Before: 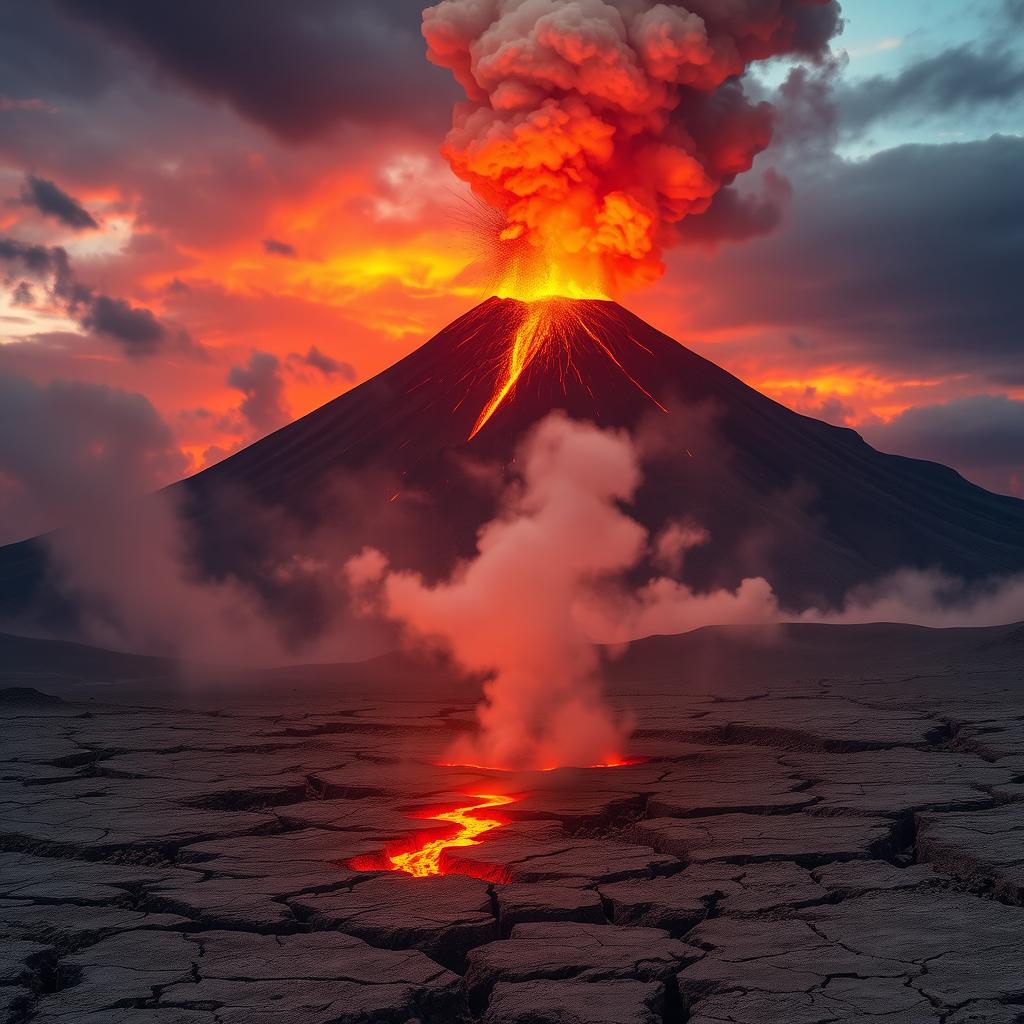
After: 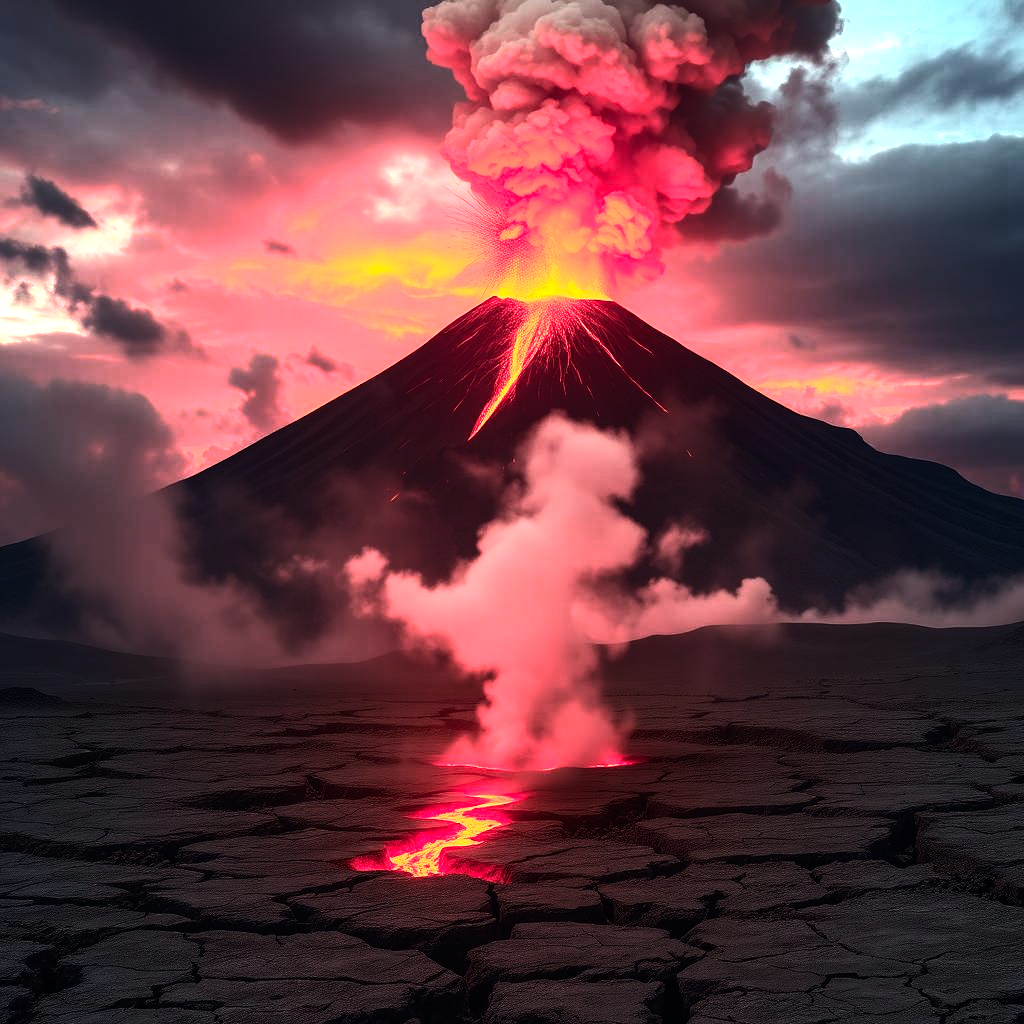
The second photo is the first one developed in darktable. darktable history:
color zones: curves: ch0 [(0.473, 0.374) (0.742, 0.784)]; ch1 [(0.354, 0.737) (0.742, 0.705)]; ch2 [(0.318, 0.421) (0.758, 0.532)]
contrast brightness saturation: contrast 0.1, saturation -0.3
tone equalizer: -8 EV -1.08 EV, -7 EV -1.01 EV, -6 EV -0.867 EV, -5 EV -0.578 EV, -3 EV 0.578 EV, -2 EV 0.867 EV, -1 EV 1.01 EV, +0 EV 1.08 EV, edges refinement/feathering 500, mask exposure compensation -1.57 EV, preserve details no
